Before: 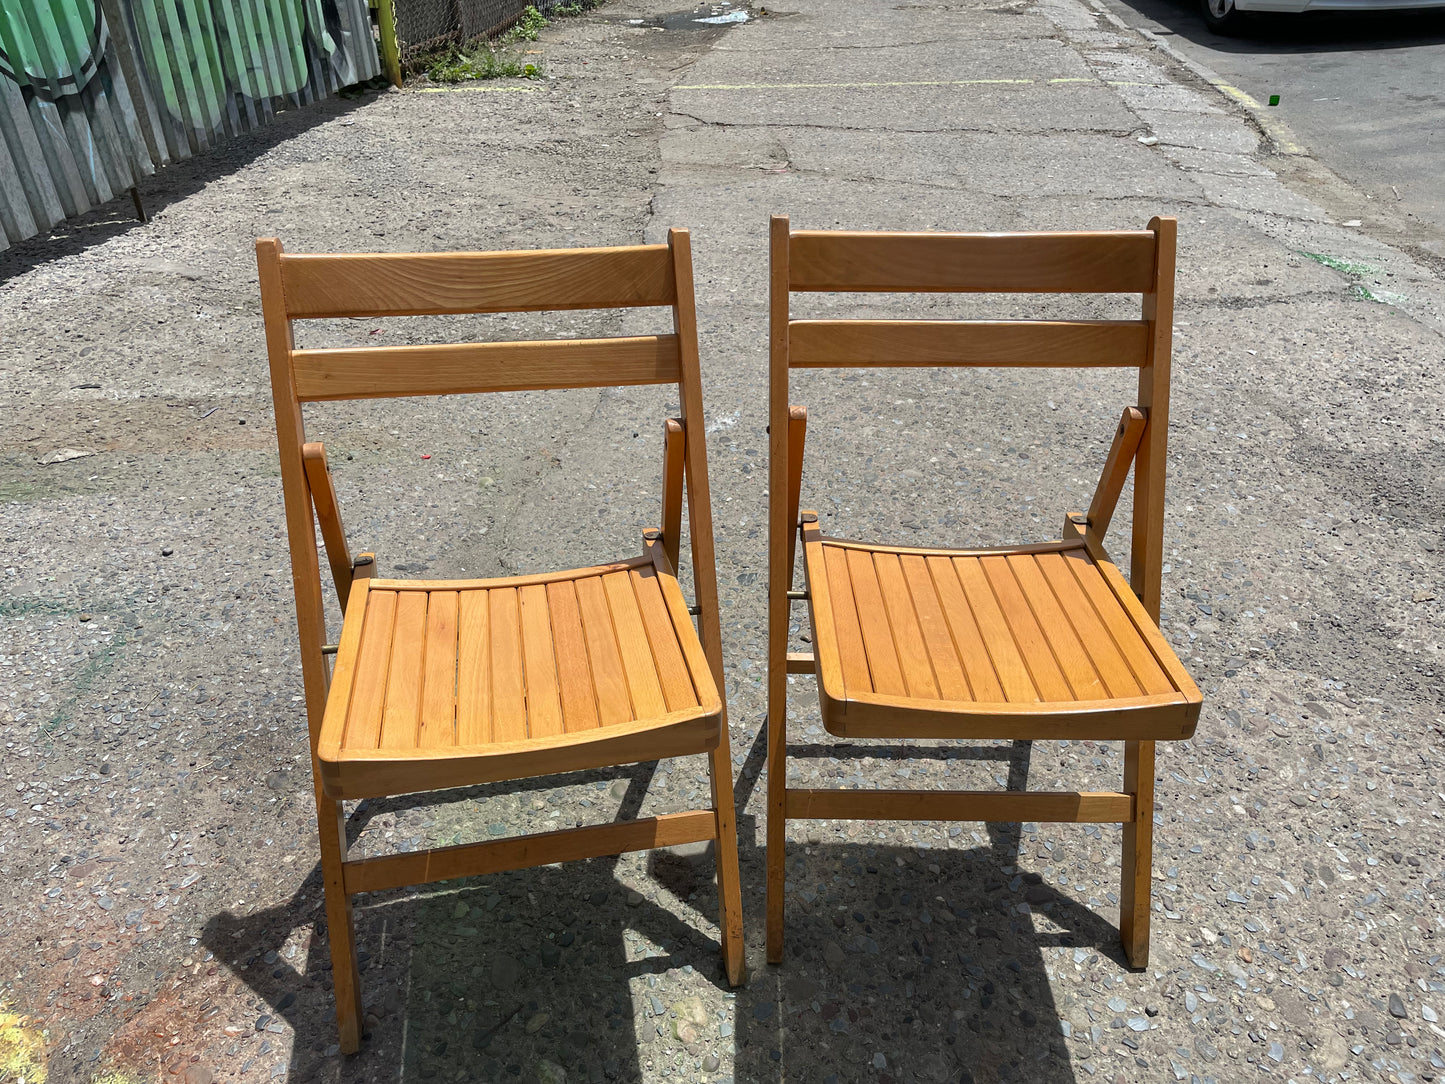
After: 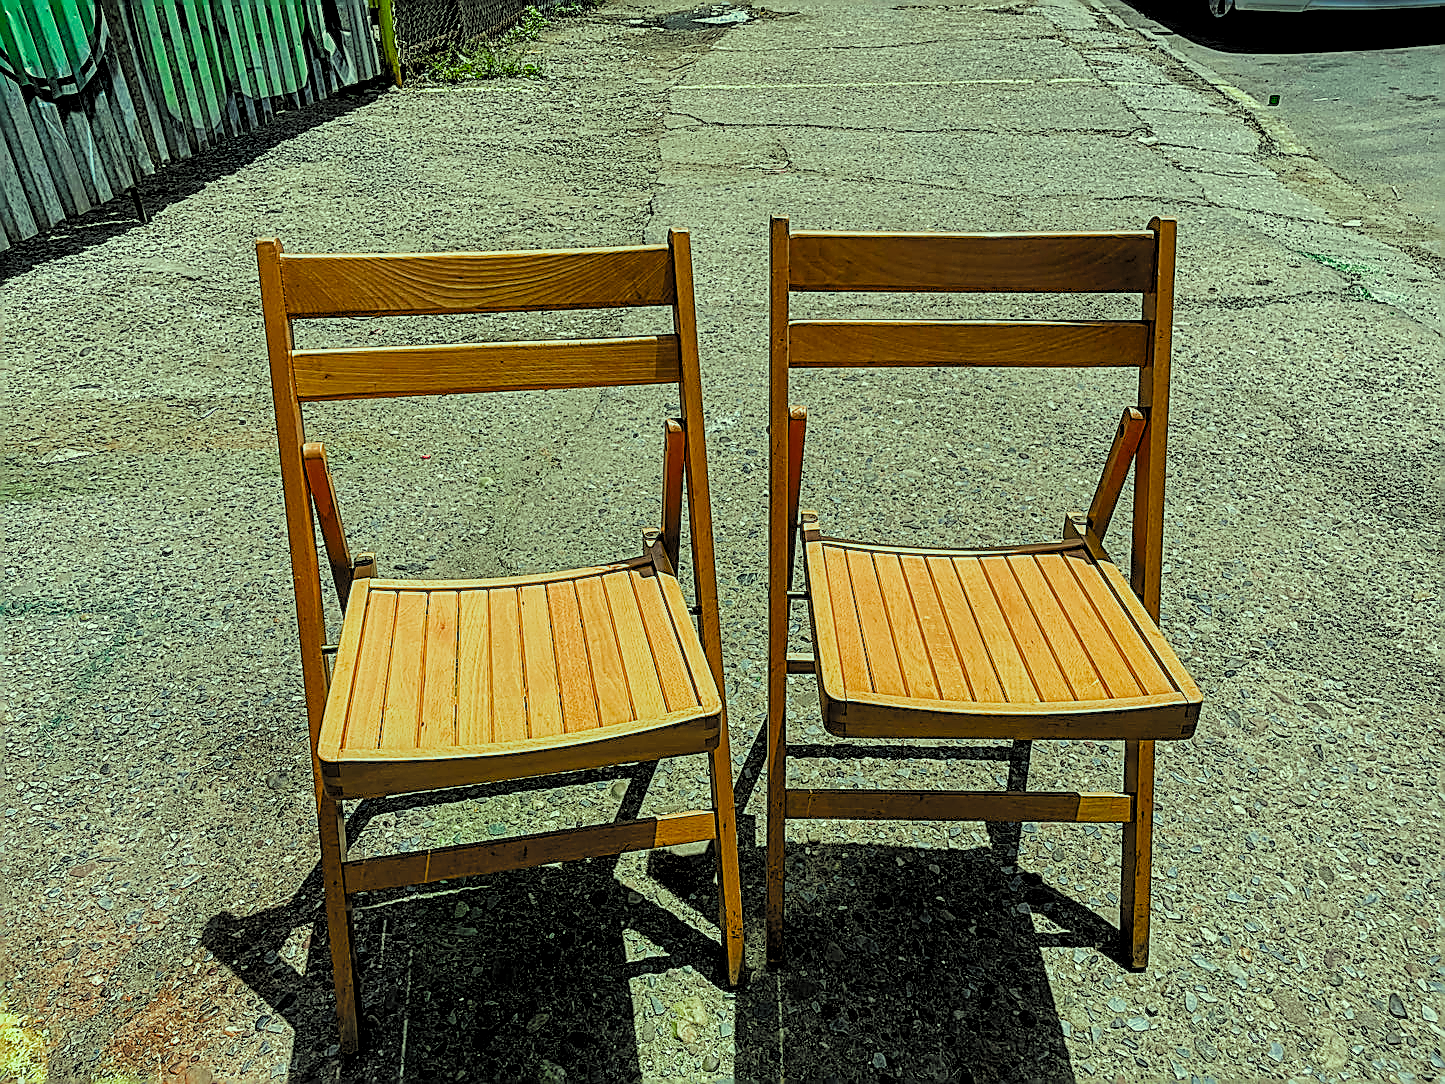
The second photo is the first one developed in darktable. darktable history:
local contrast: detail 138%
sharpen: amount 1.99
color correction: highlights a* -10.79, highlights b* 9.84, saturation 1.72
filmic rgb: black relative exposure -3.35 EV, white relative exposure 3.46 EV, hardness 2.36, contrast 1.102, color science v5 (2021), iterations of high-quality reconstruction 10, contrast in shadows safe, contrast in highlights safe
